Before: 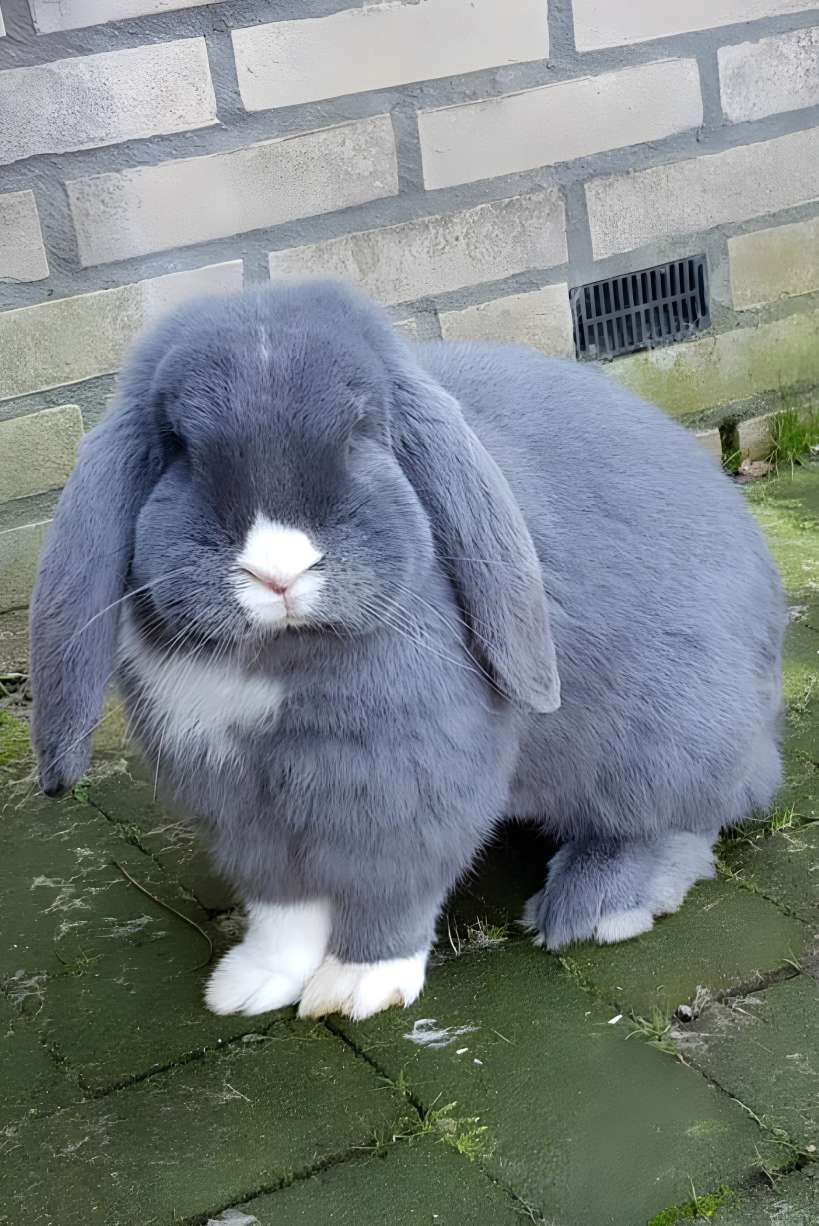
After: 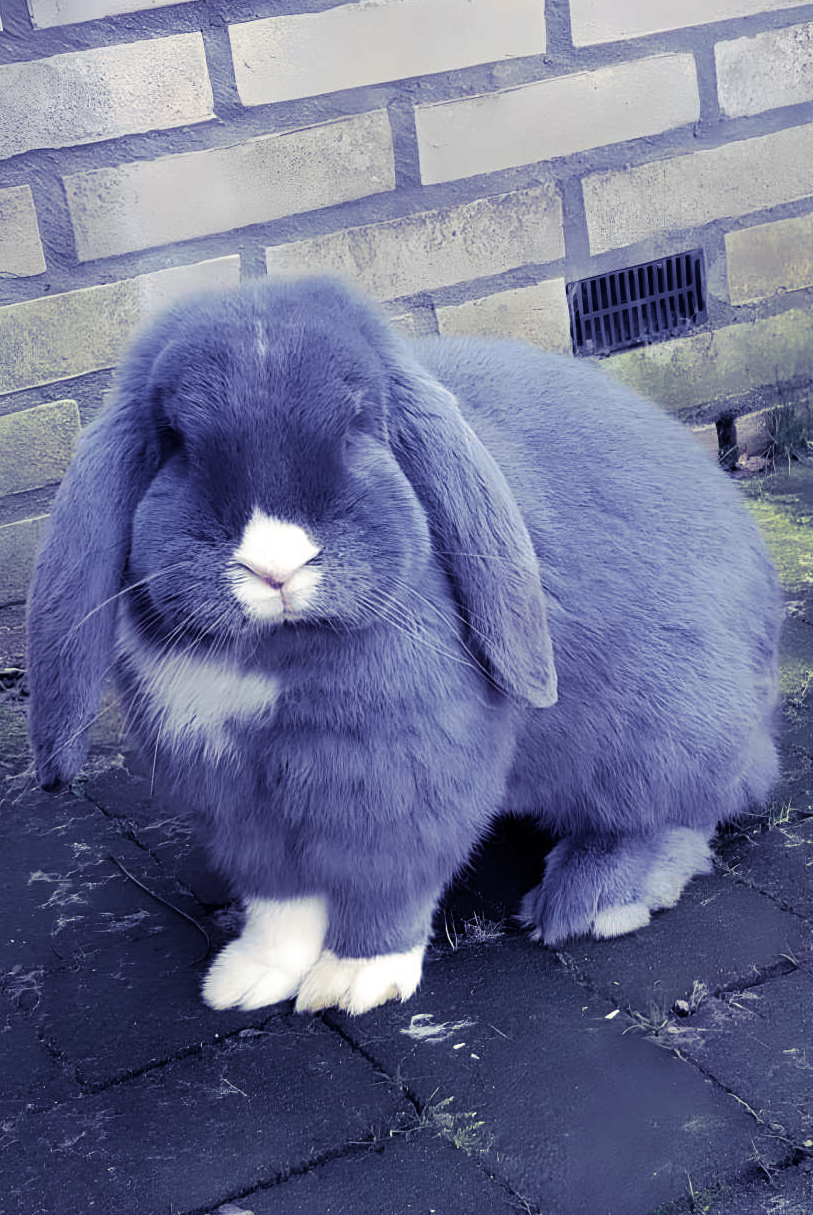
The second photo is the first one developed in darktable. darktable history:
split-toning: shadows › hue 242.67°, shadows › saturation 0.733, highlights › hue 45.33°, highlights › saturation 0.667, balance -53.304, compress 21.15%
crop: left 0.434%, top 0.485%, right 0.244%, bottom 0.386%
